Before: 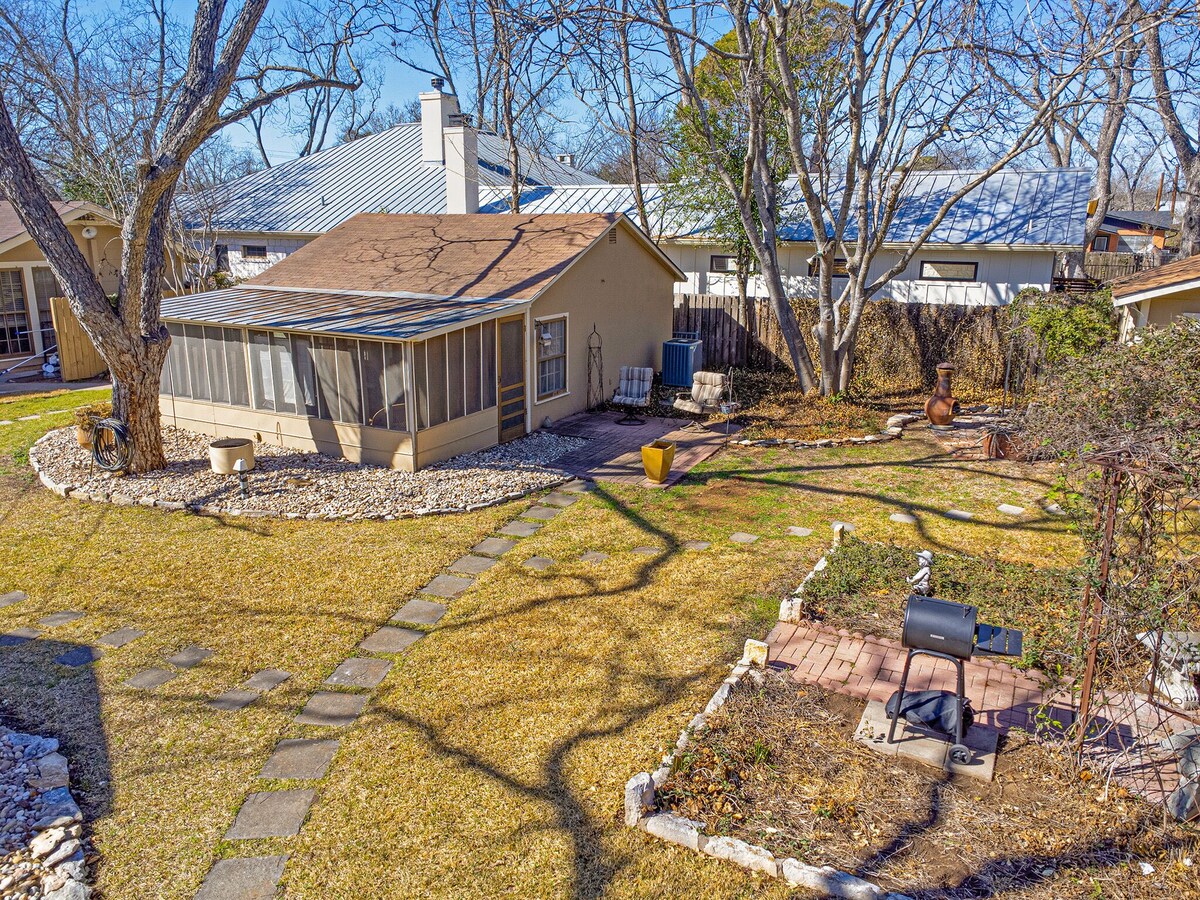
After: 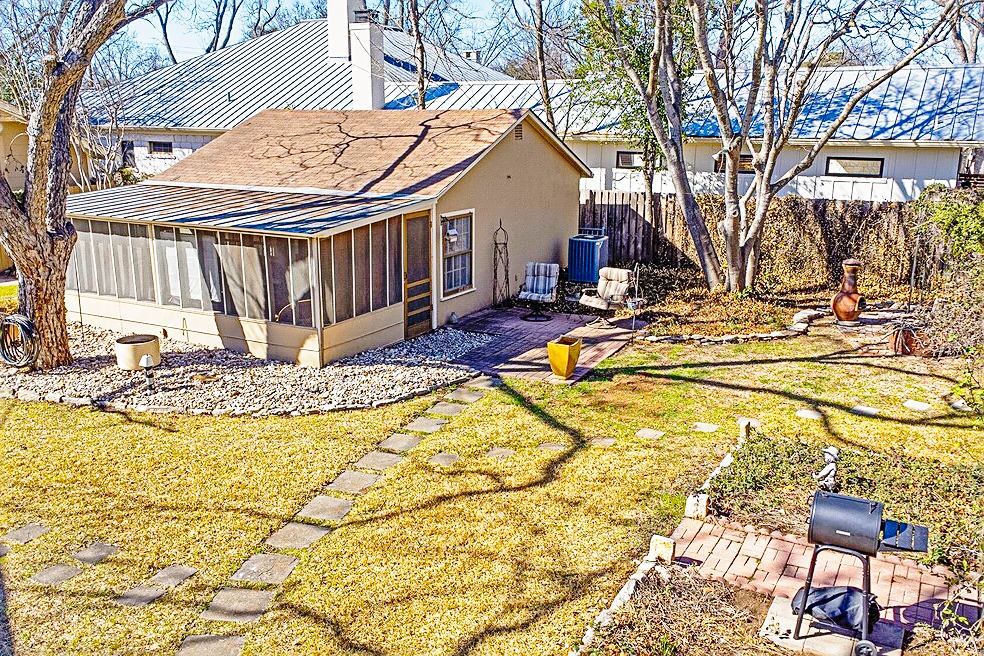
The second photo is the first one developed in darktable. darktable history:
shadows and highlights: shadows -87.83, highlights -35.45, soften with gaussian
sharpen: on, module defaults
base curve: curves: ch0 [(0, 0) (0.032, 0.037) (0.105, 0.228) (0.435, 0.76) (0.856, 0.983) (1, 1)], preserve colors none
crop: left 7.891%, top 11.607%, right 10.05%, bottom 15.441%
contrast brightness saturation: contrast -0.014, brightness -0.012, saturation 0.029
